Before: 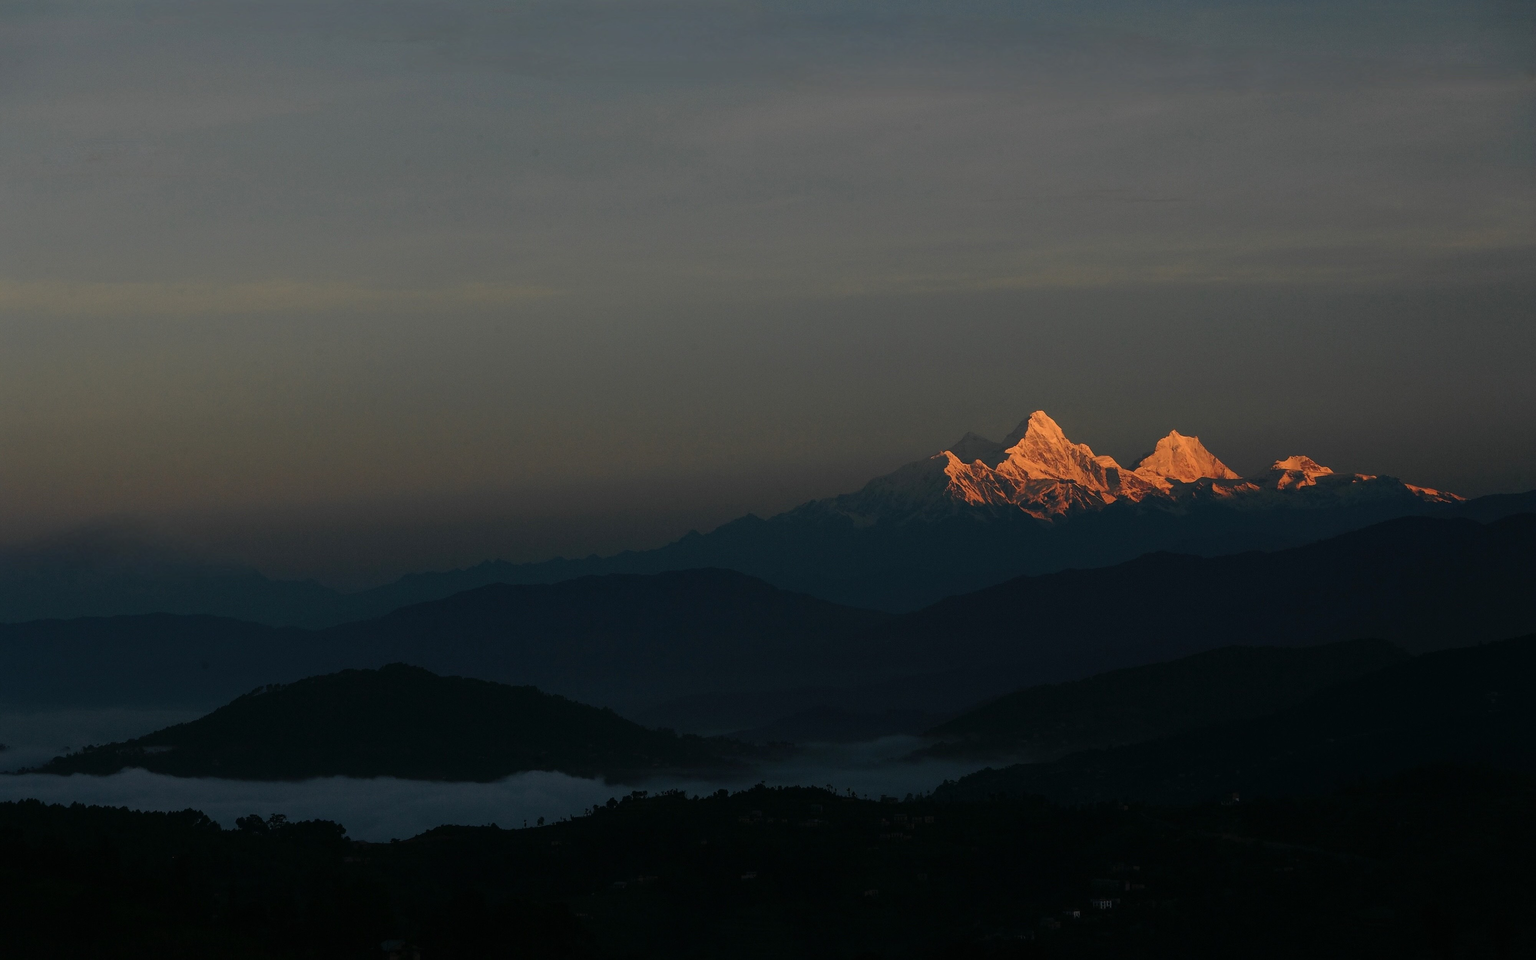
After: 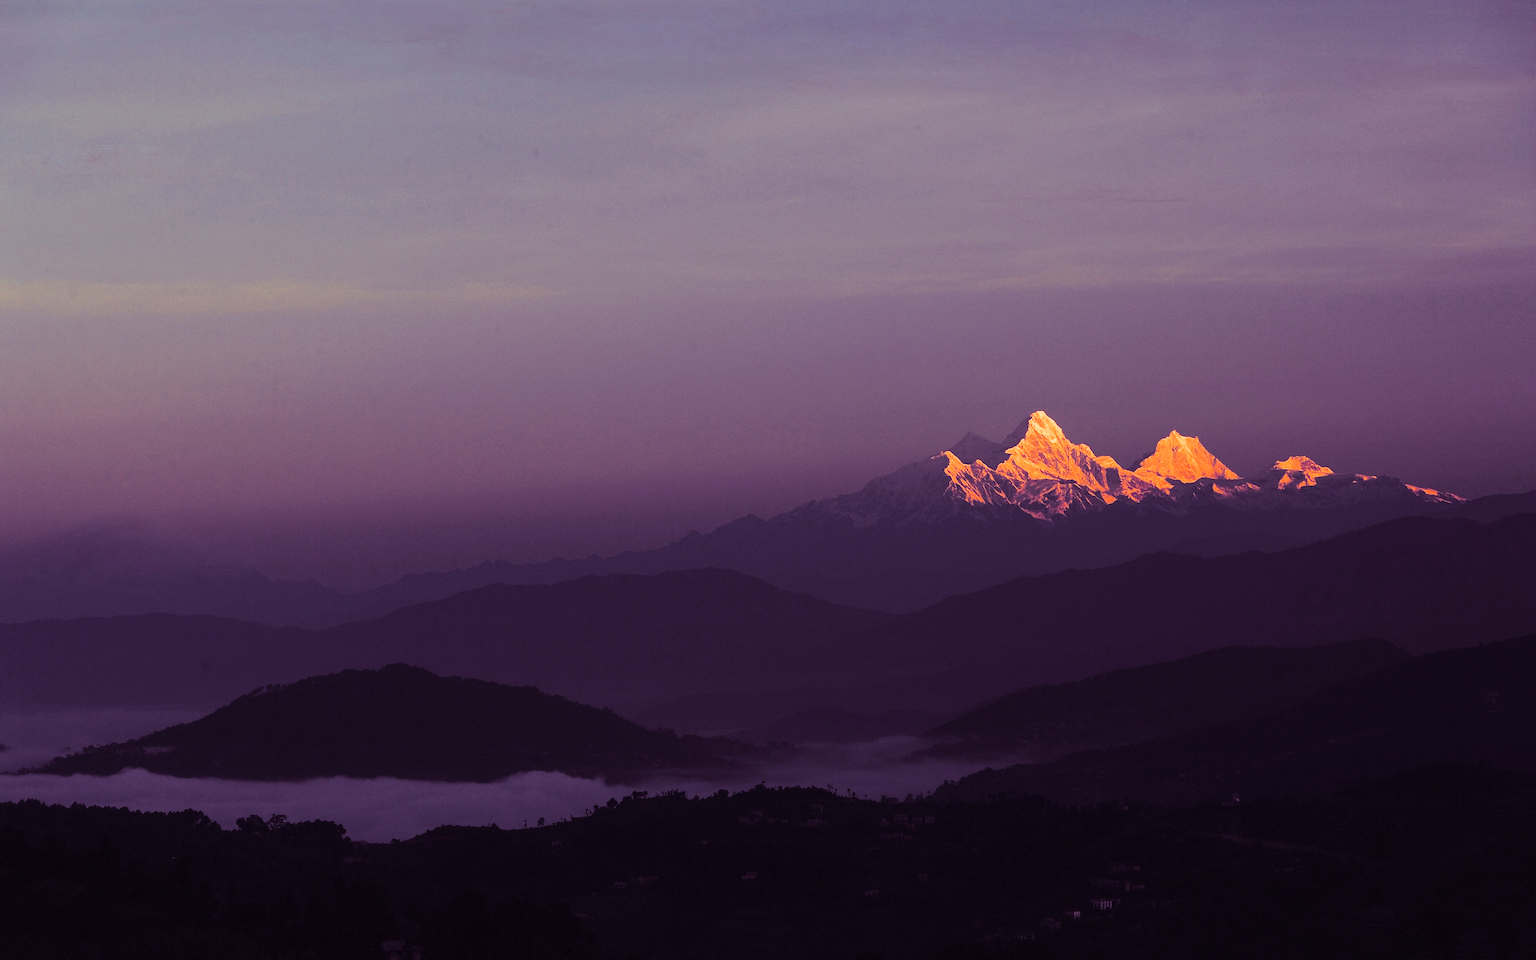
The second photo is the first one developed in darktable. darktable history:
split-toning: shadows › hue 277.2°, shadows › saturation 0.74
exposure: black level correction 0, exposure 1.1 EV, compensate highlight preservation false
